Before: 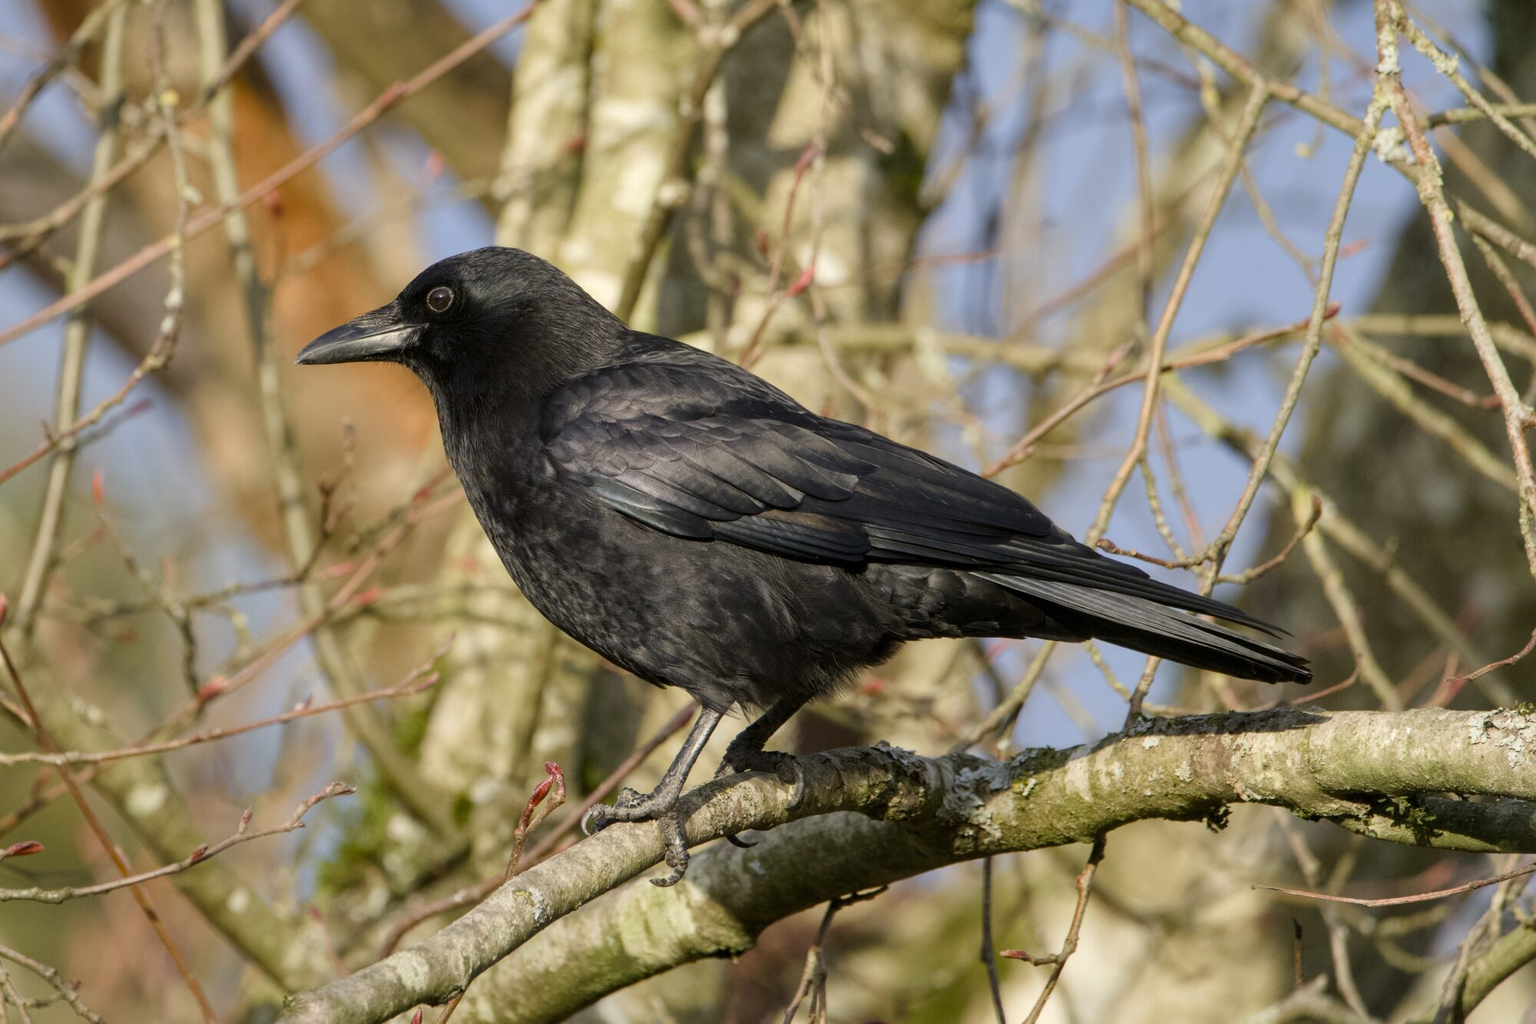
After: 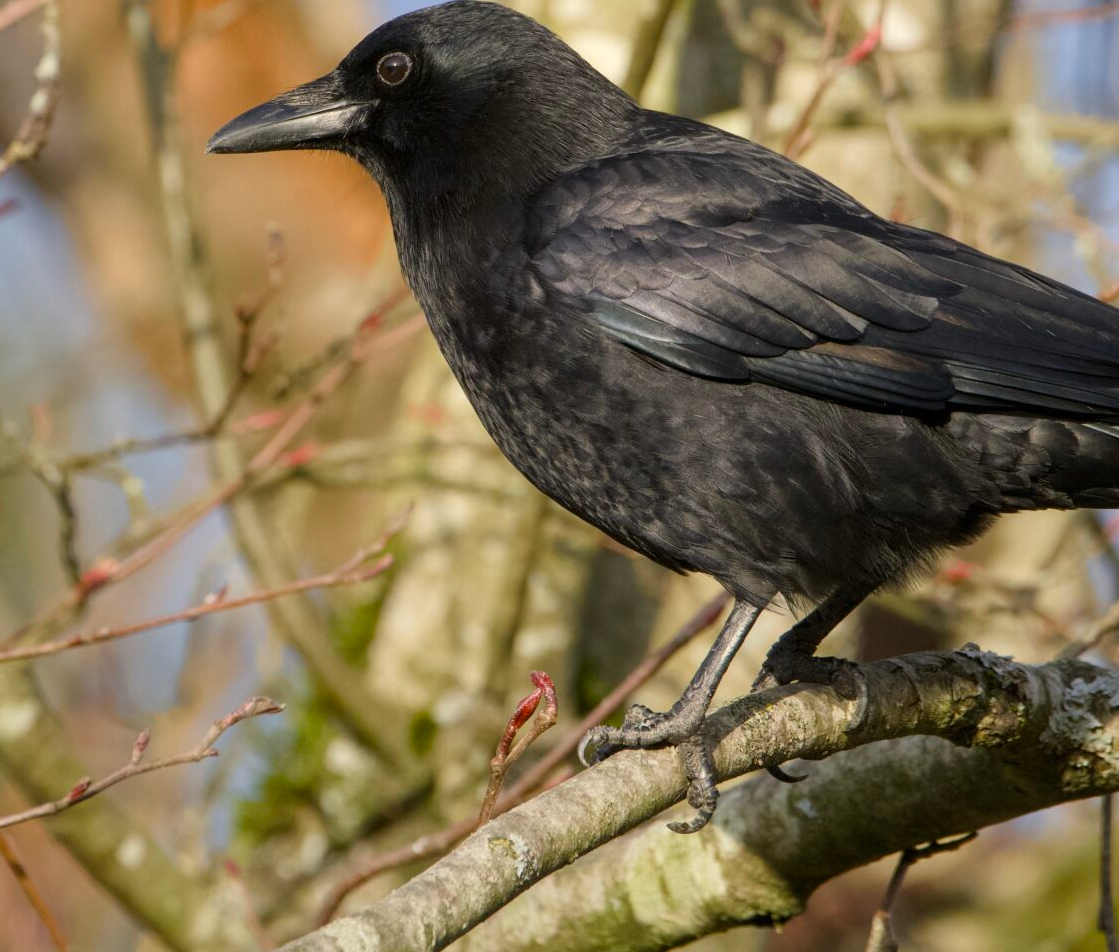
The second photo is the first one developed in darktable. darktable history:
crop: left 8.969%, top 24.141%, right 35.064%, bottom 4.405%
